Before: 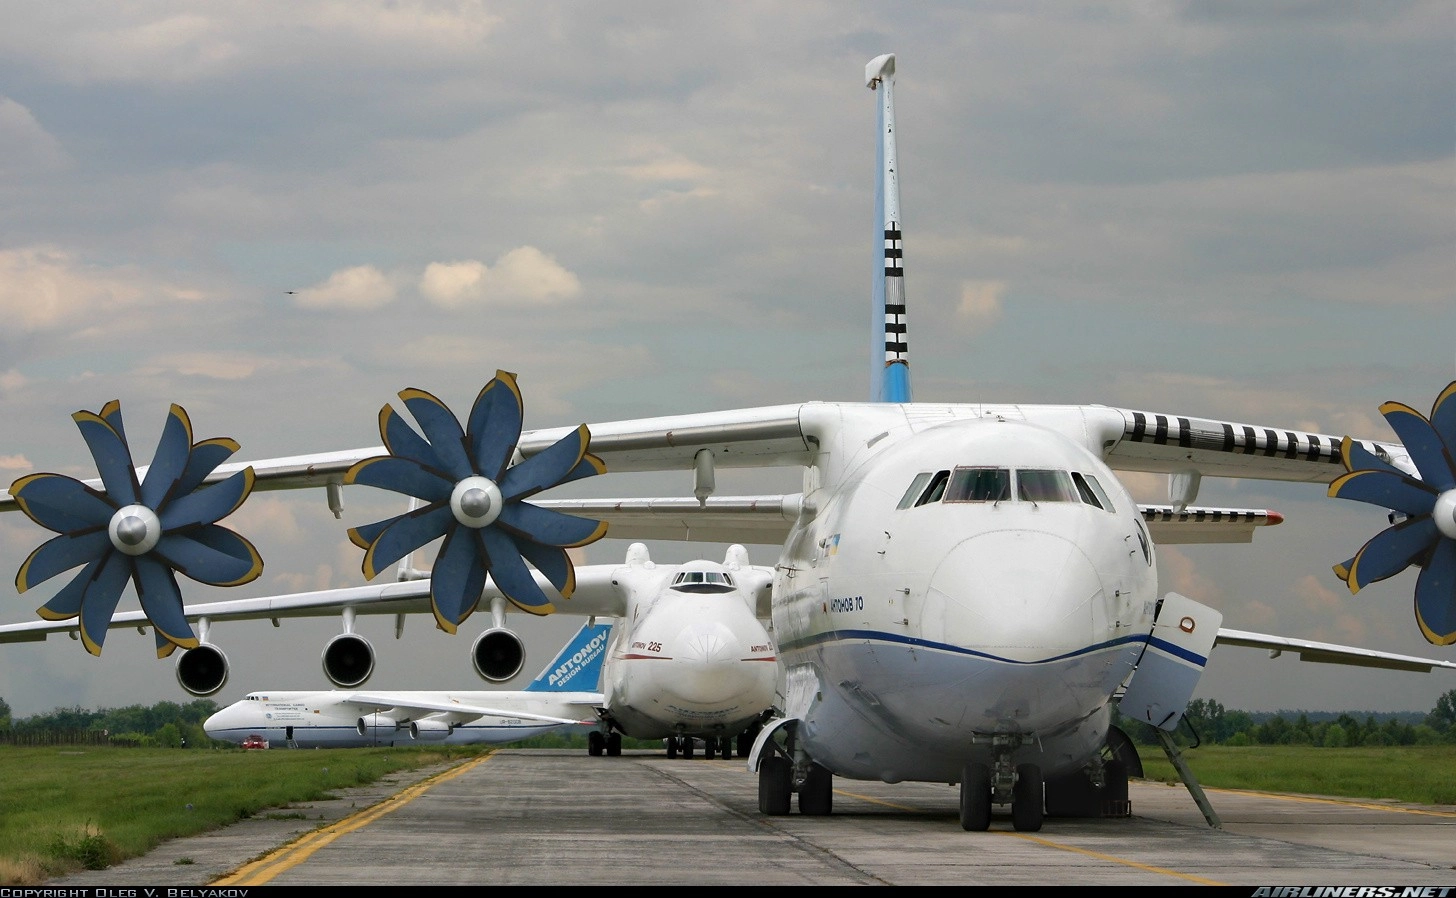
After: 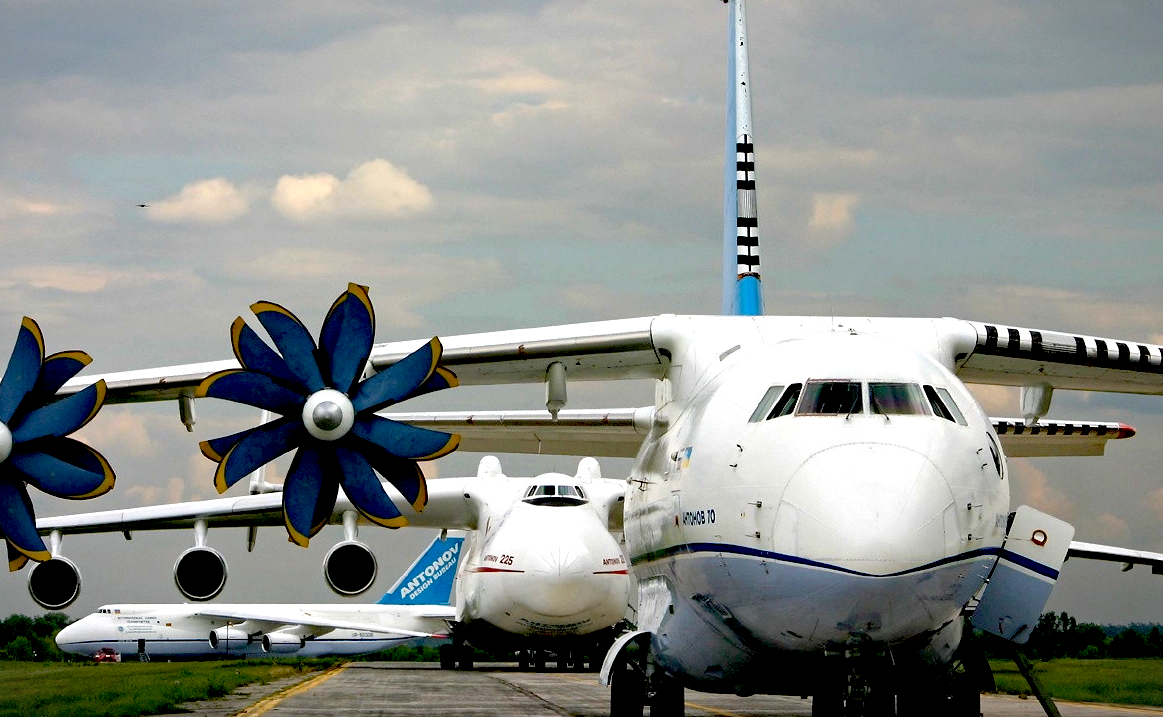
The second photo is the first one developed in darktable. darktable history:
haze removal: compatibility mode true, adaptive false
exposure: black level correction 0.038, exposure 0.5 EV, compensate highlight preservation false
crop and rotate: left 10.2%, top 9.783%, right 9.87%, bottom 10.276%
vignetting: fall-off start 98.32%, fall-off radius 101.08%, brightness -0.533, saturation -0.516, width/height ratio 1.424, unbound false
